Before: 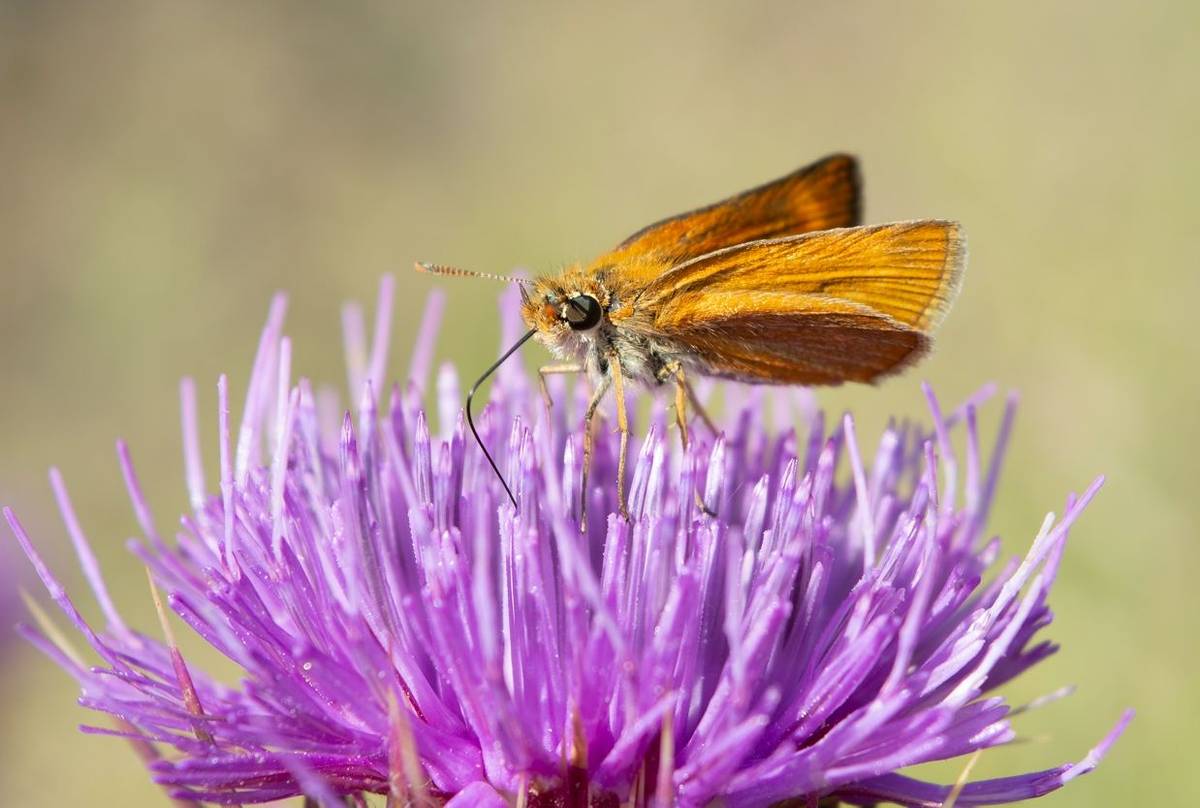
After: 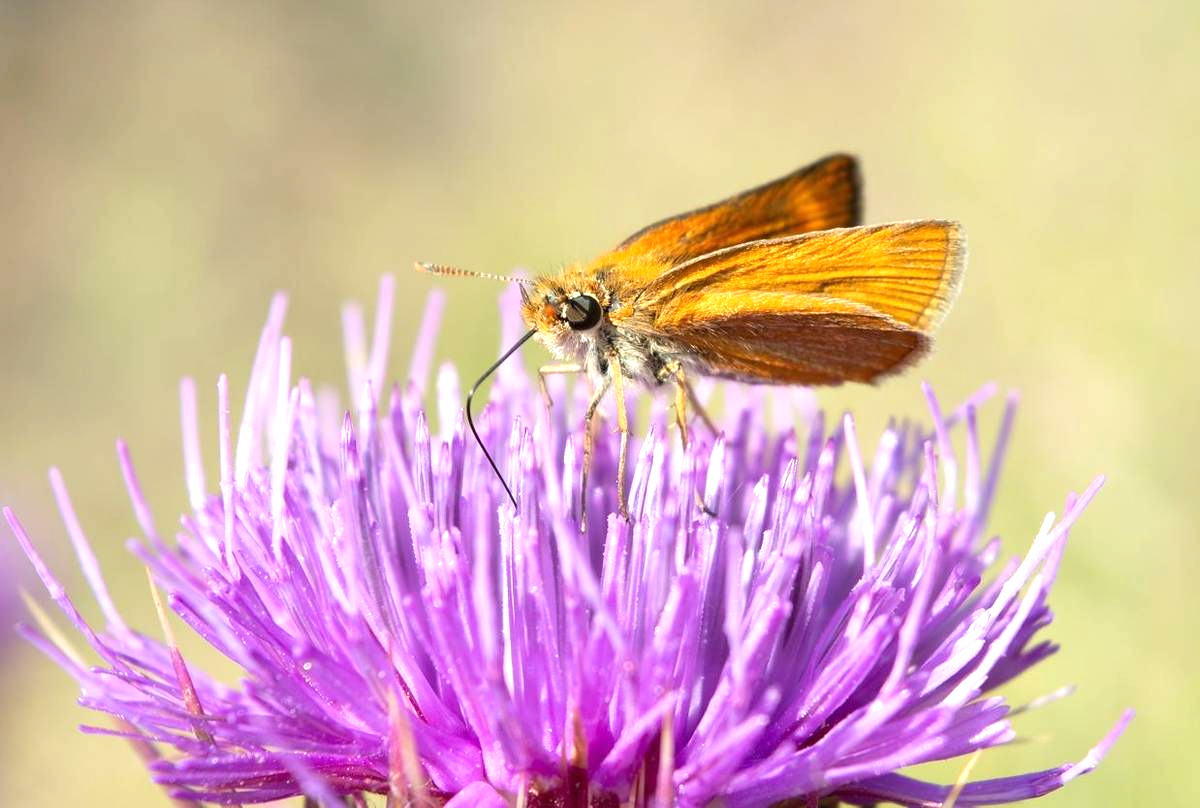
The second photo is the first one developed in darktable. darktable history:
exposure: exposure 0.607 EV, compensate highlight preservation false
